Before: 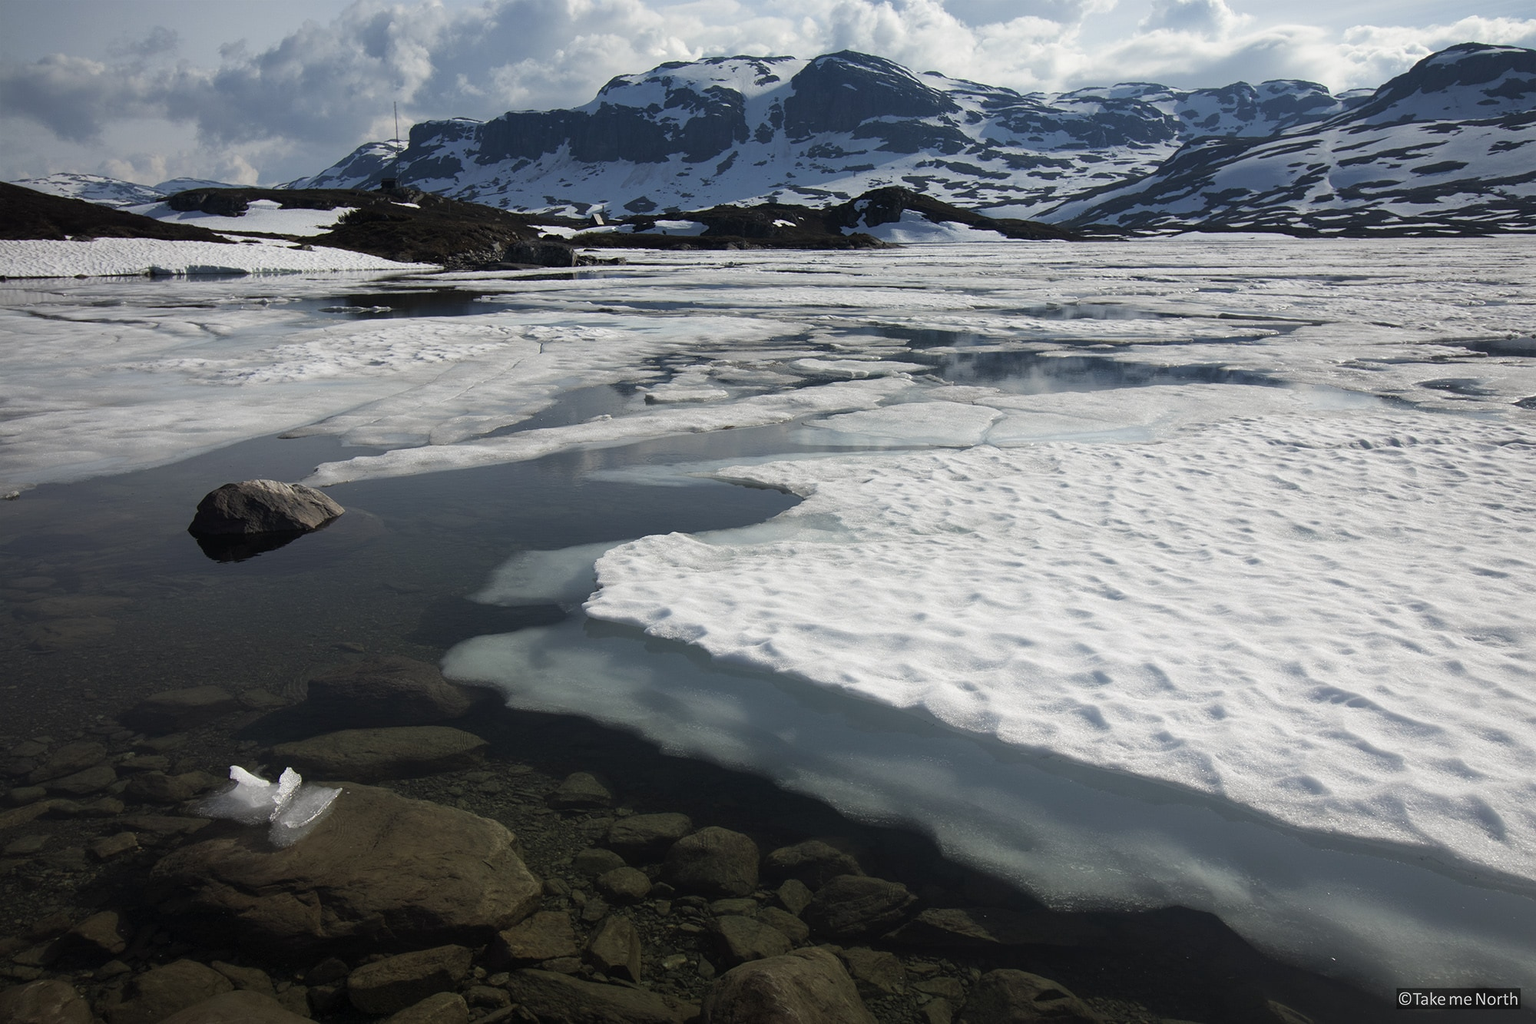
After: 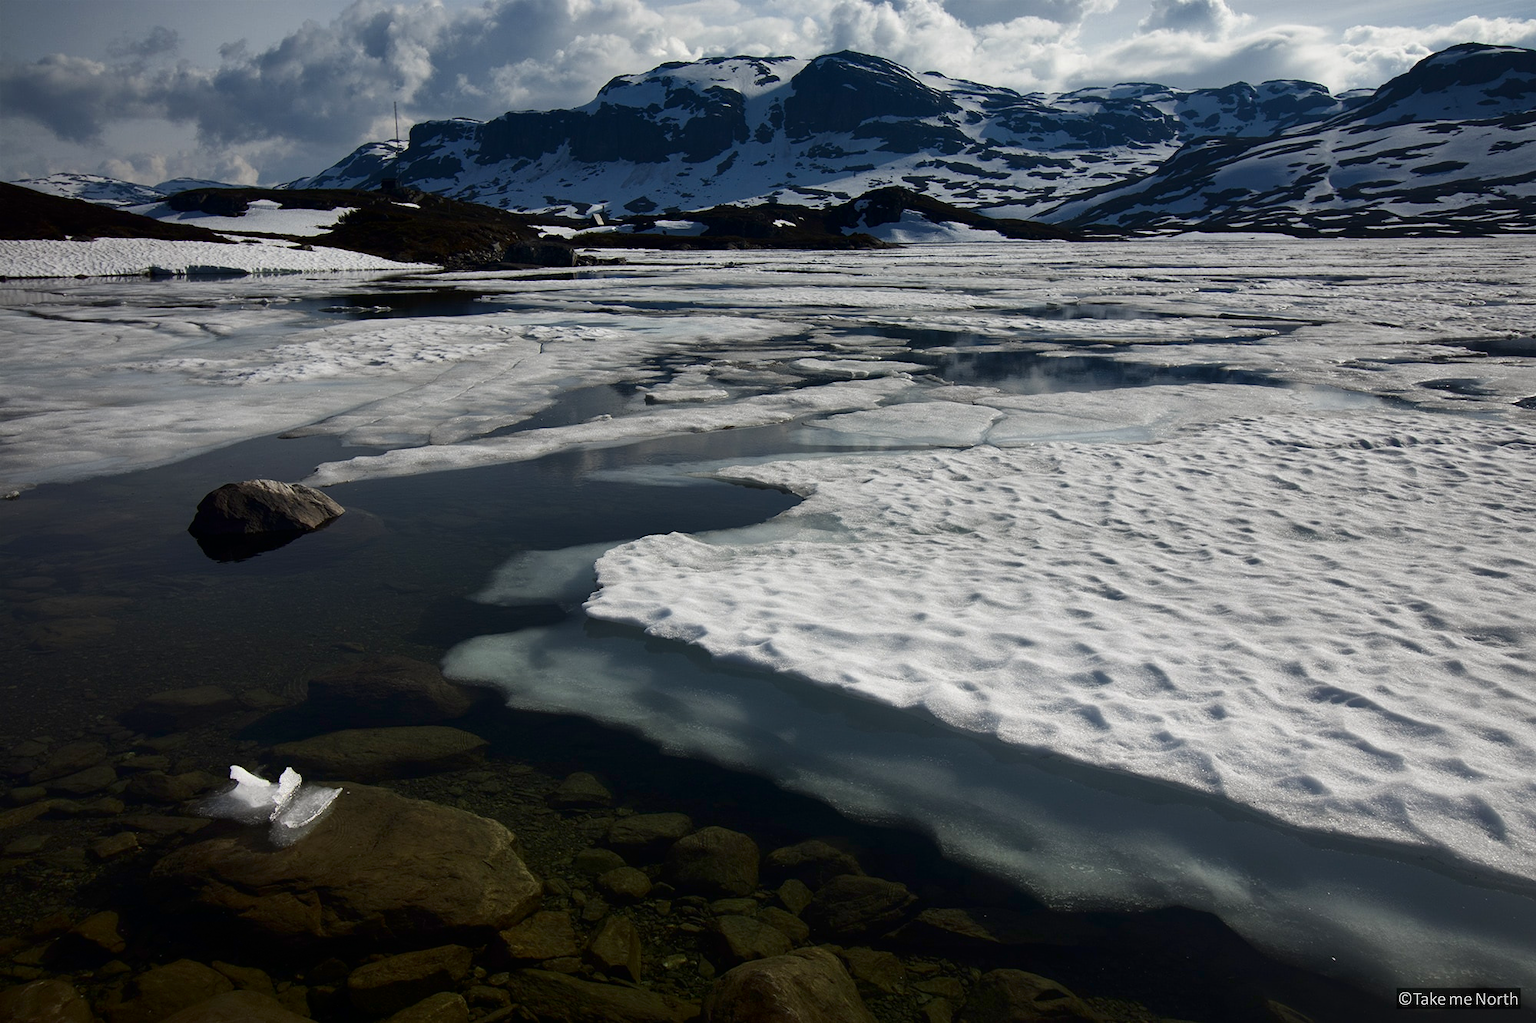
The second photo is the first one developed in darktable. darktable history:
contrast brightness saturation: contrast 0.101, brightness -0.267, saturation 0.139
shadows and highlights: radius 116.05, shadows 42.04, highlights -61.94, soften with gaussian
